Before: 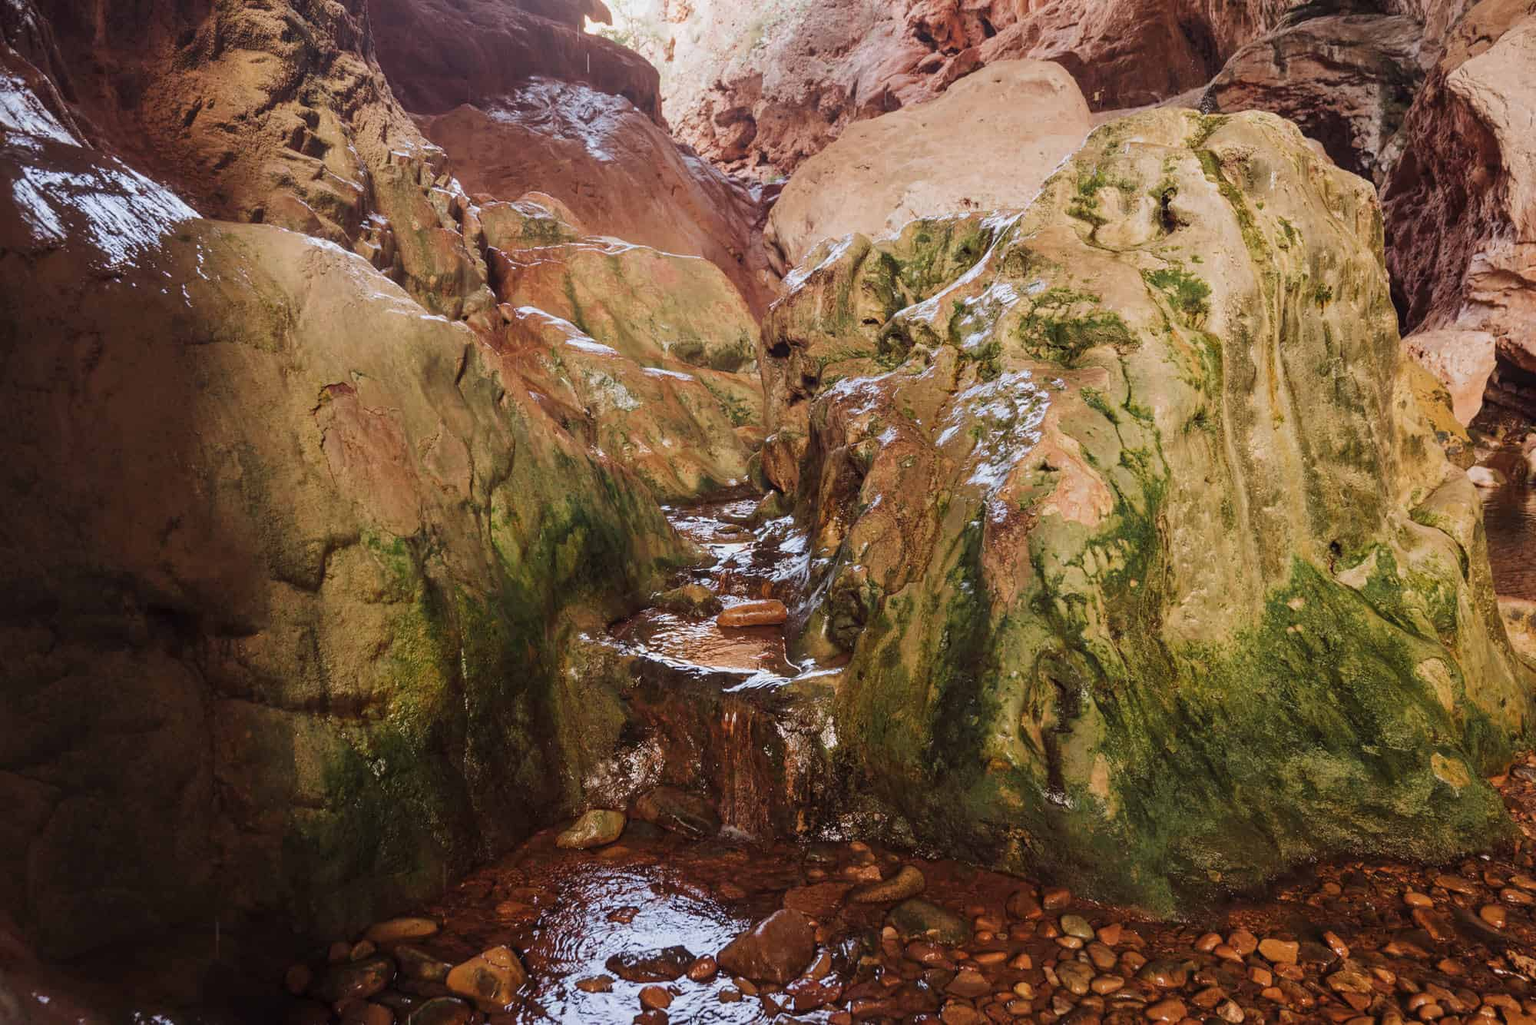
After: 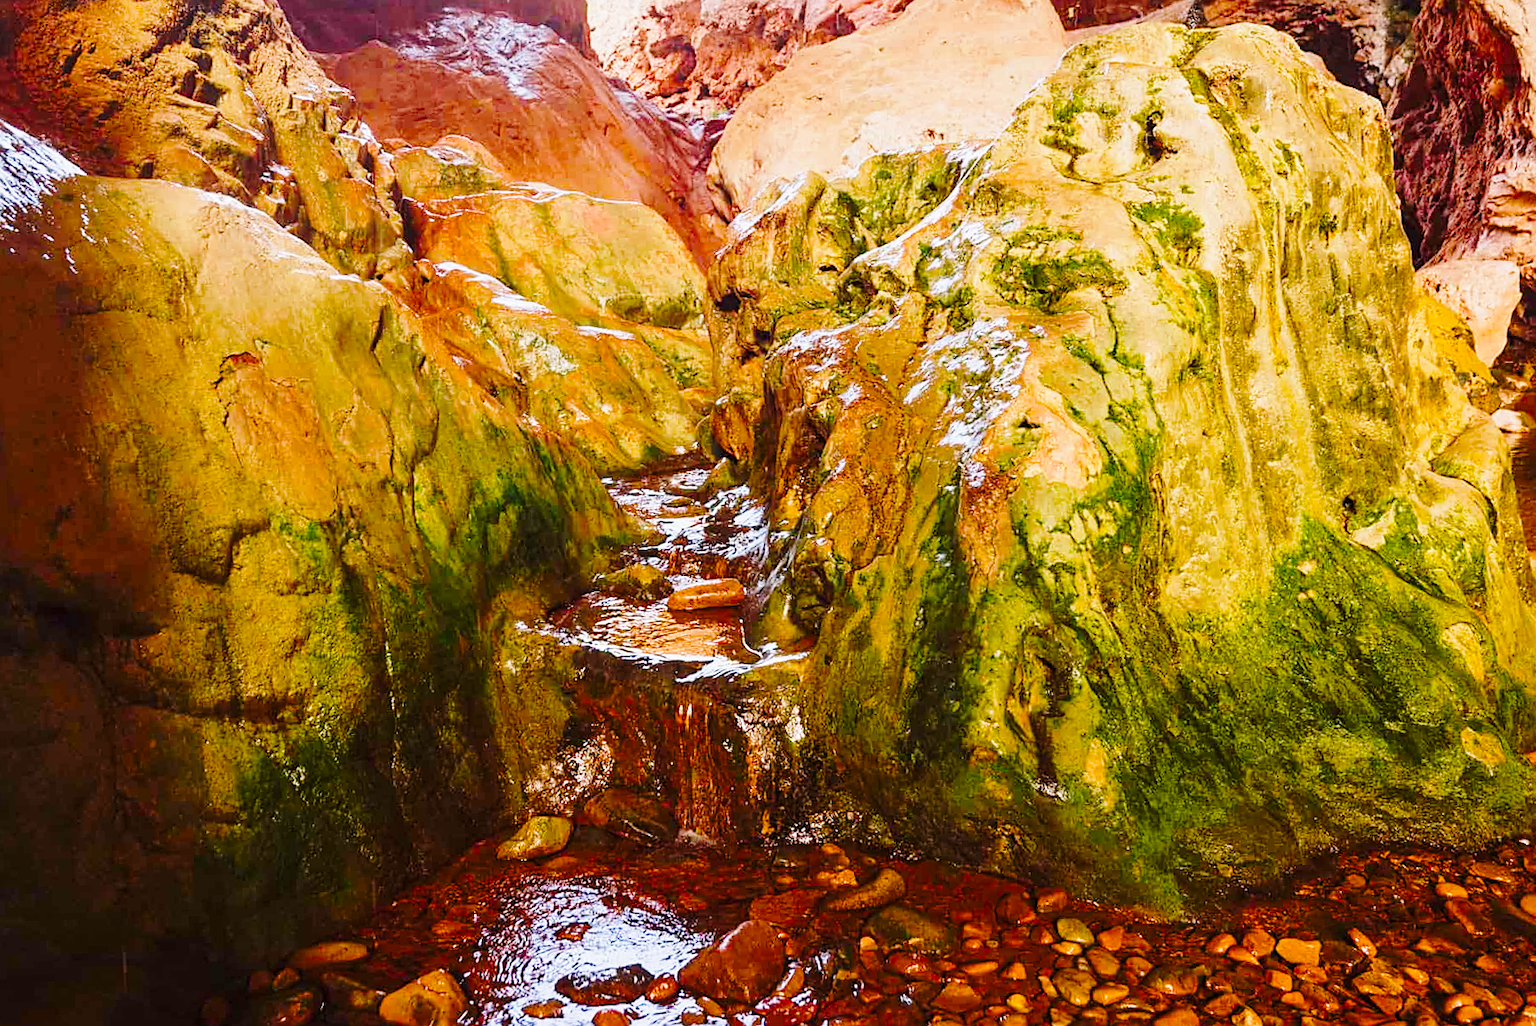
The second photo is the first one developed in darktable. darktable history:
sharpen: amount 0.496
color balance rgb: shadows lift › chroma 2.013%, shadows lift › hue 136.52°, linear chroma grading › shadows 9.645%, linear chroma grading › highlights 9.128%, linear chroma grading › global chroma 14.394%, linear chroma grading › mid-tones 14.908%, perceptual saturation grading › global saturation 20.433%, perceptual saturation grading › highlights -19.759%, perceptual saturation grading › shadows 29.884%, perceptual brilliance grading › global brilliance 2.918%, perceptual brilliance grading › highlights -3.313%, perceptual brilliance grading › shadows 3.705%
crop and rotate: angle 1.59°, left 5.854%, top 5.693%
base curve: curves: ch0 [(0, 0) (0.028, 0.03) (0.121, 0.232) (0.46, 0.748) (0.859, 0.968) (1, 1)], preserve colors none
